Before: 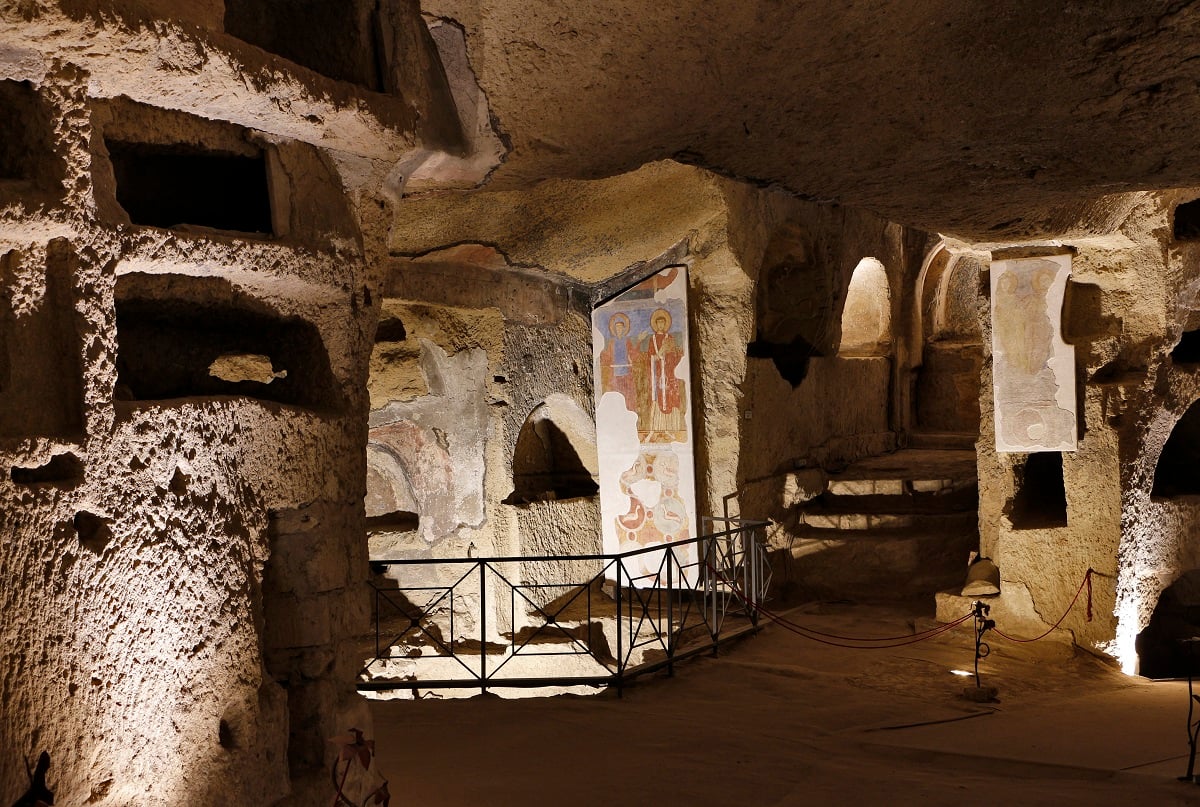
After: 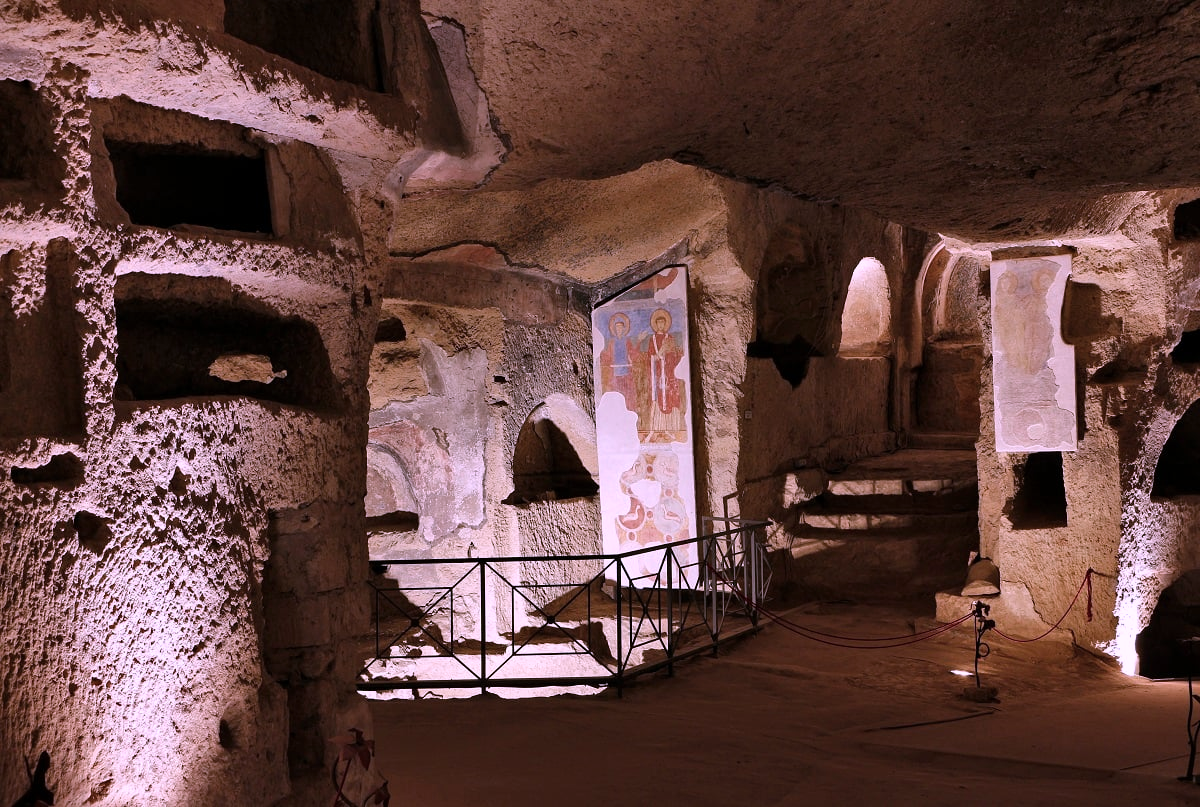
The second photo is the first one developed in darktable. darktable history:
color correction: highlights a* 15.24, highlights b* -24.81
